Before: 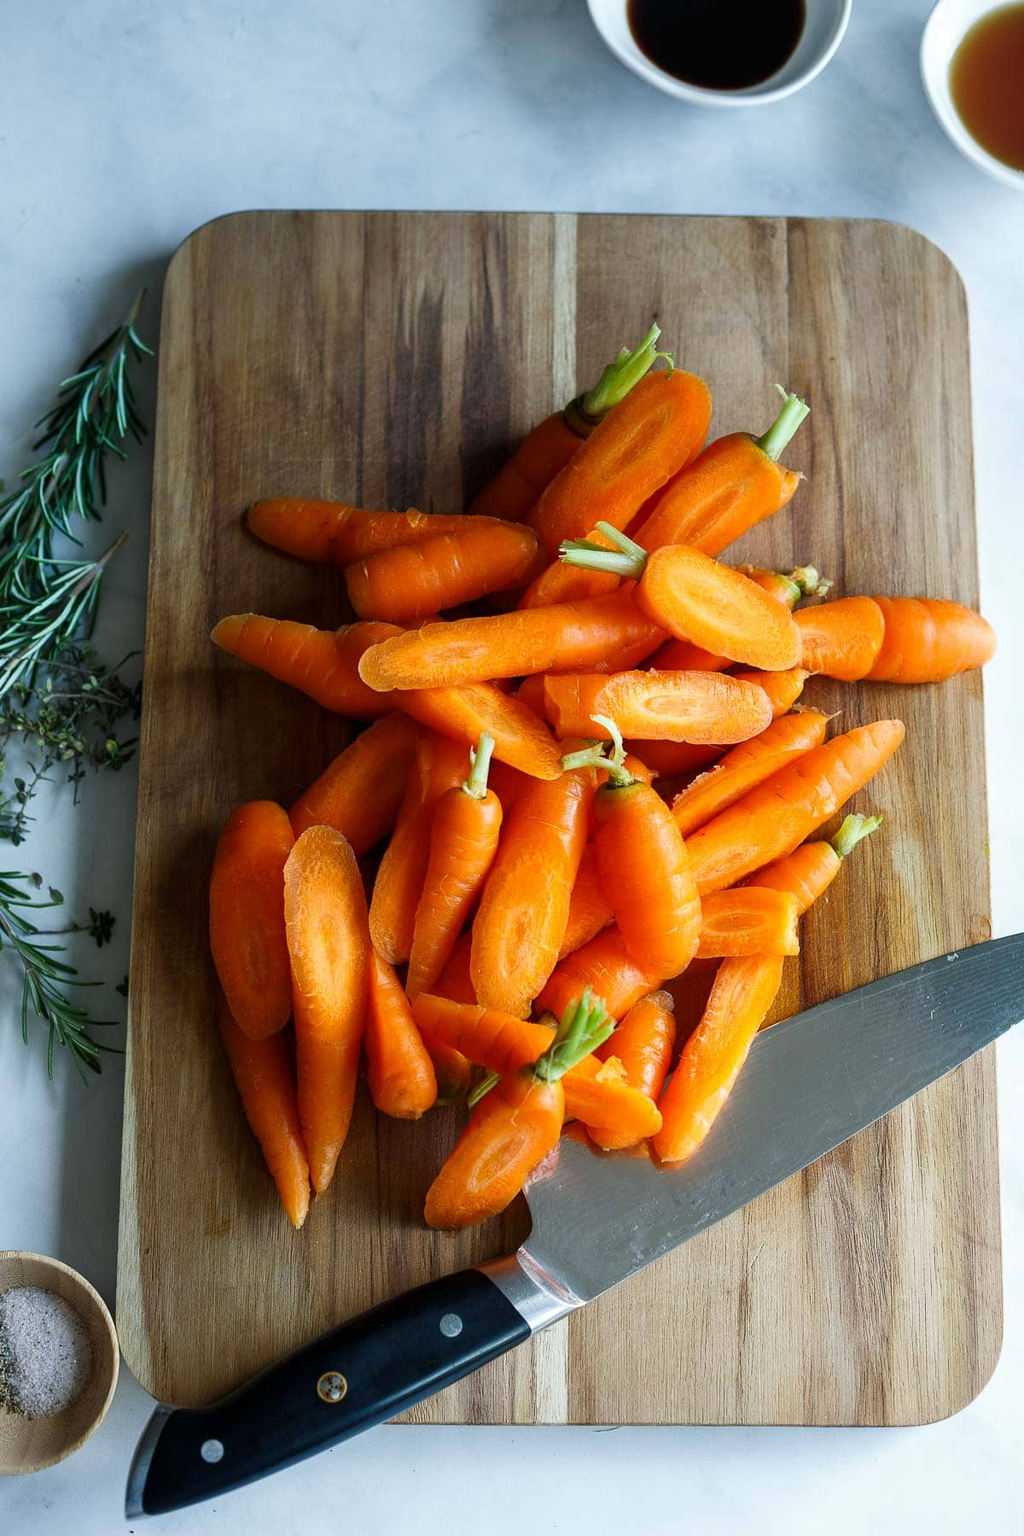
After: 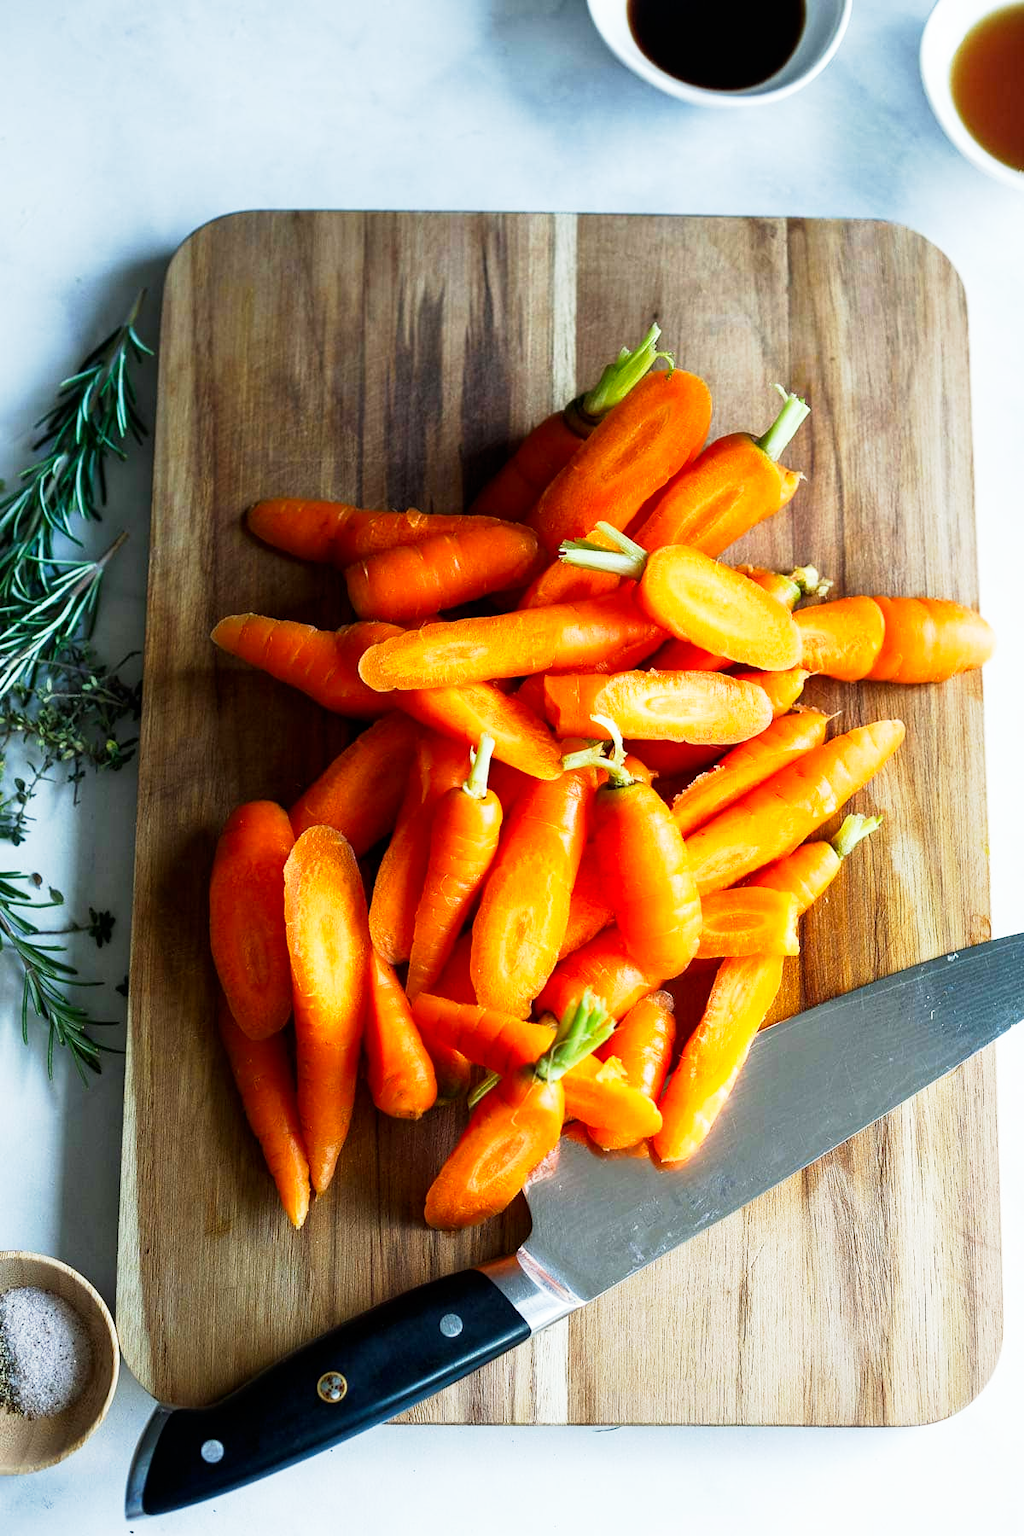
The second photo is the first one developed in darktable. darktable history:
color correction: highlights a* -0.13, highlights b* 0.109
base curve: curves: ch0 [(0, 0) (0.005, 0.002) (0.193, 0.295) (0.399, 0.664) (0.75, 0.928) (1, 1)], preserve colors none
